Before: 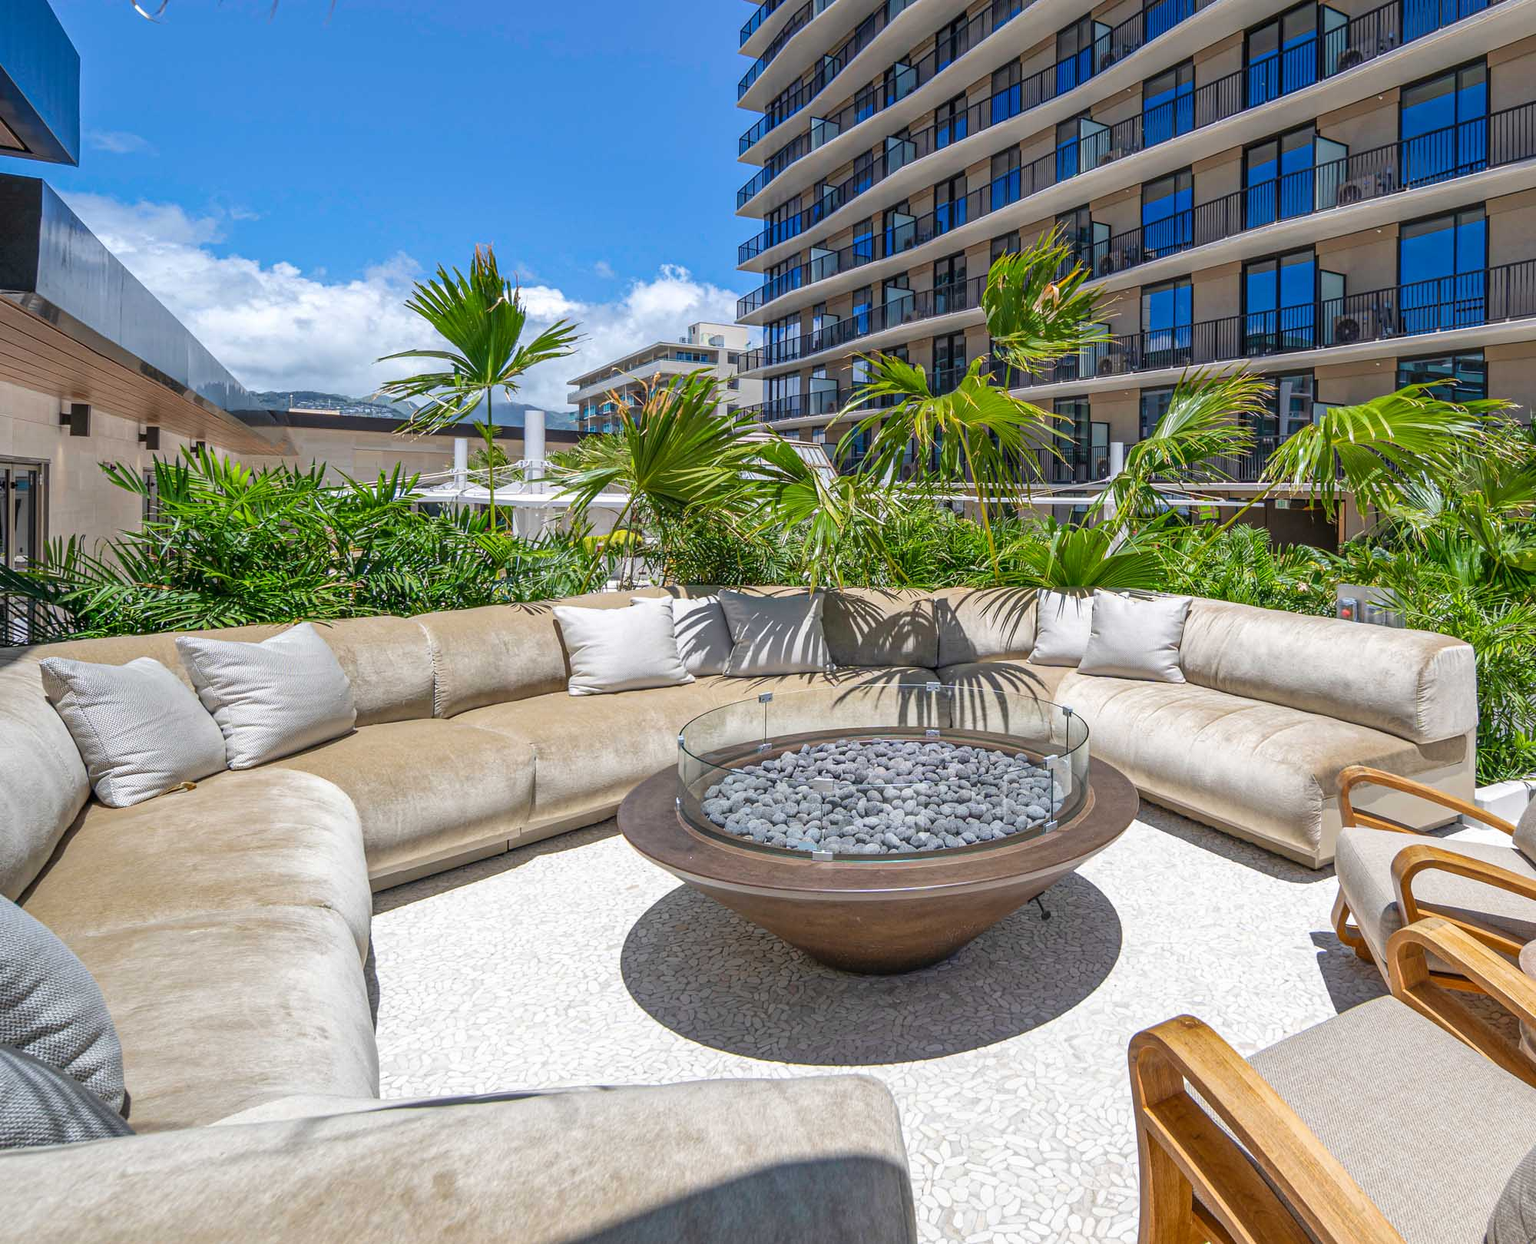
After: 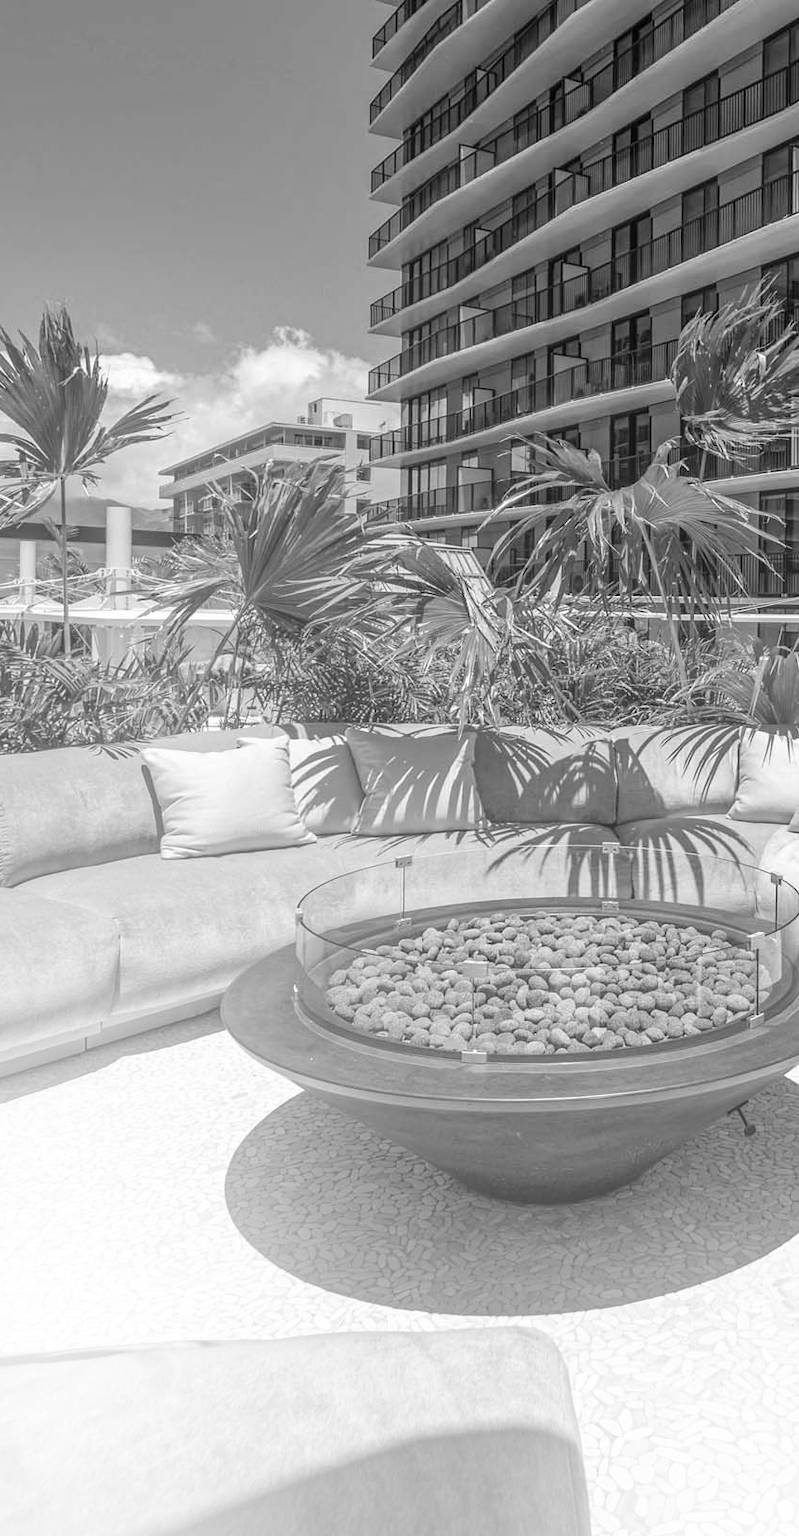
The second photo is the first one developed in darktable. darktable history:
bloom: size 40%
crop: left 28.583%, right 29.231%
monochrome: on, module defaults
